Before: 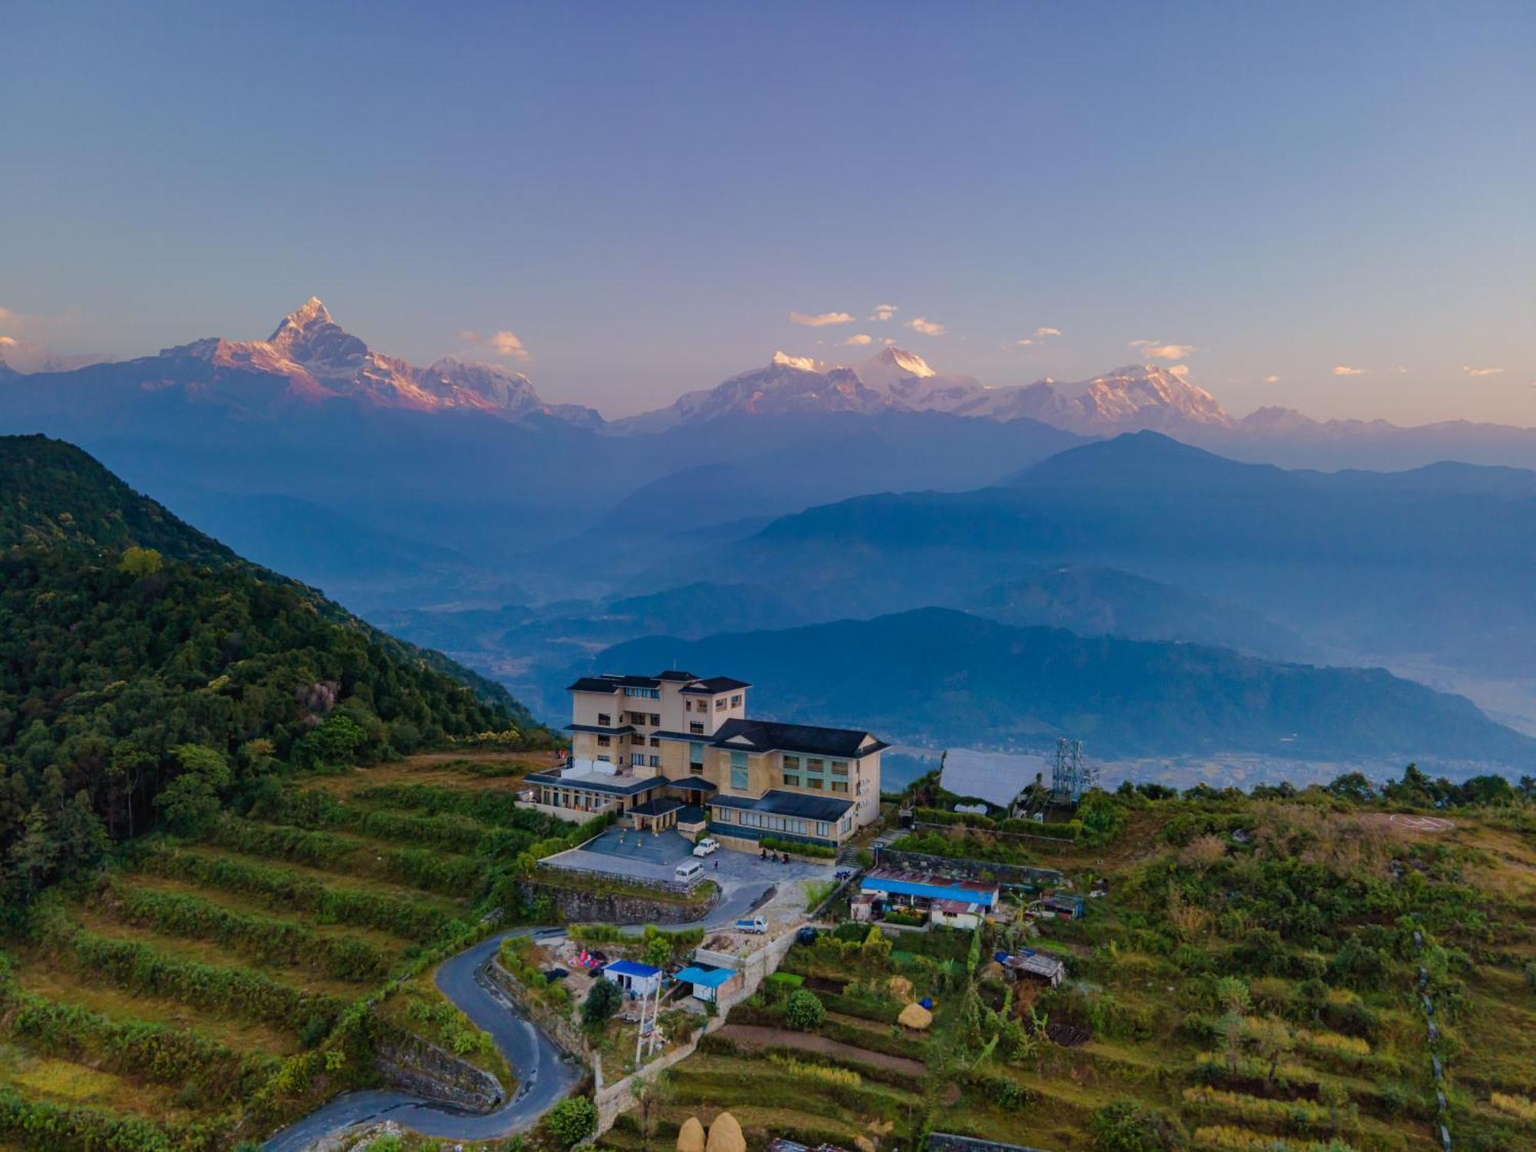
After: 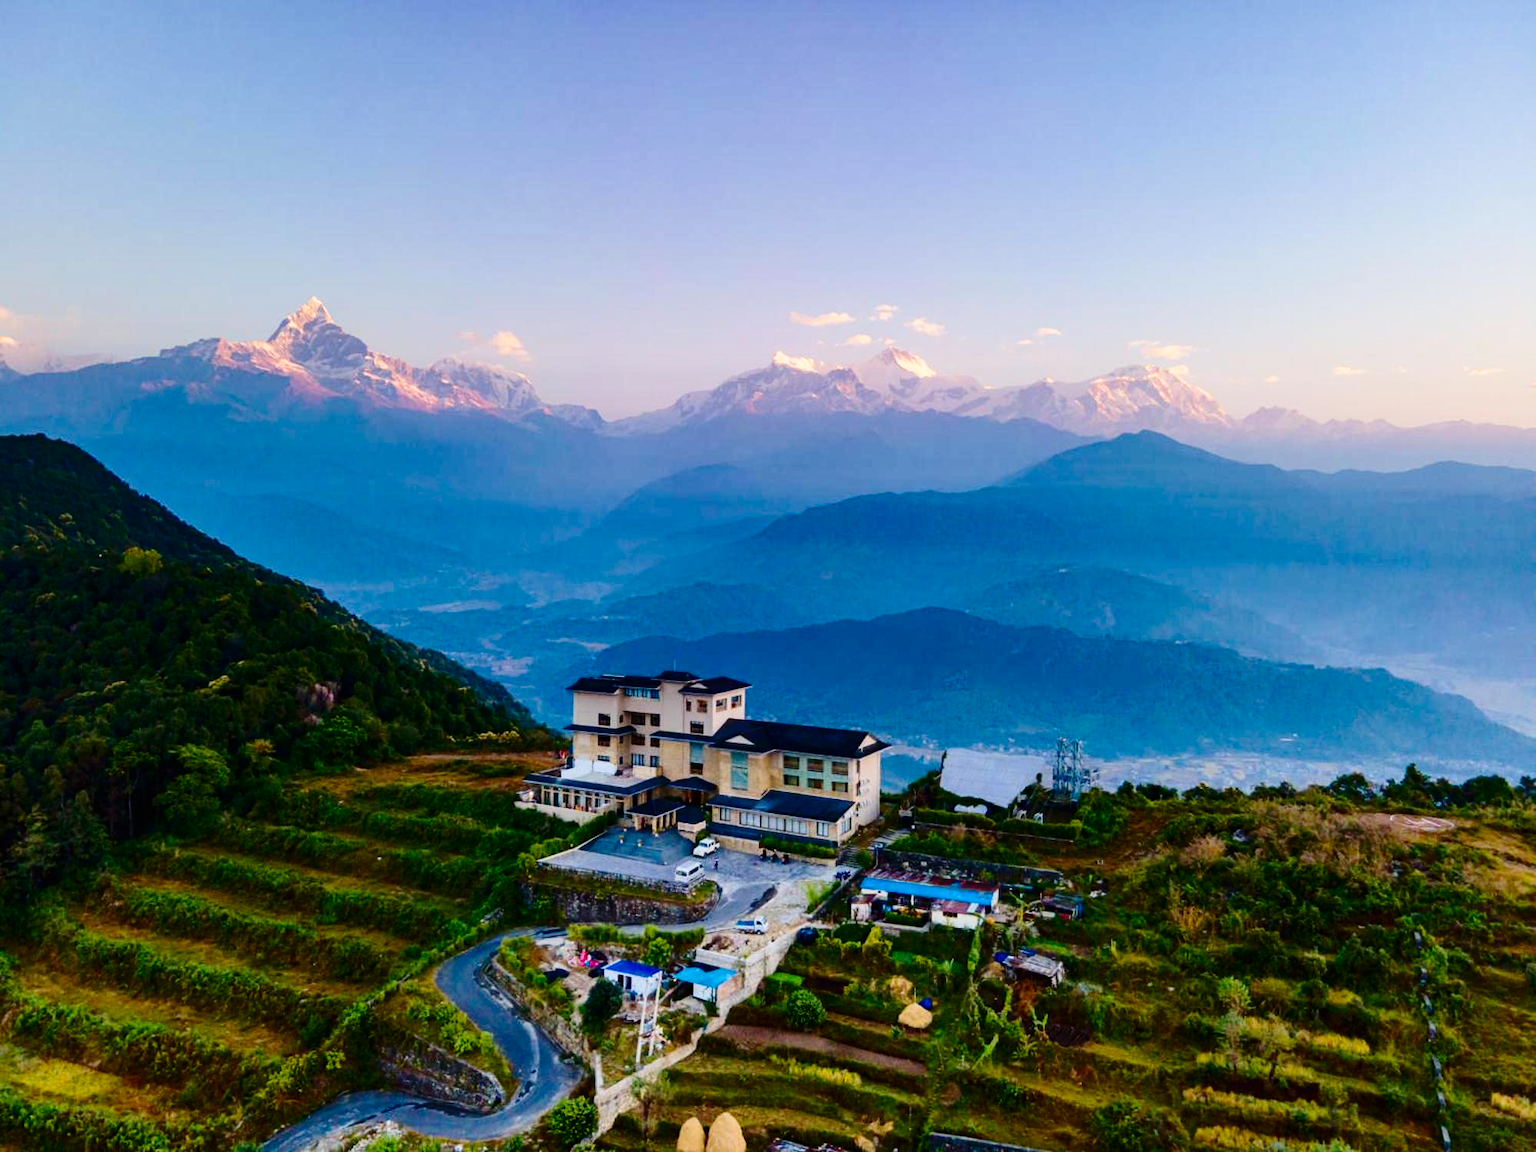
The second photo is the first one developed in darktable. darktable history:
contrast brightness saturation: contrast 0.201, brightness -0.106, saturation 0.098
base curve: curves: ch0 [(0, 0) (0.028, 0.03) (0.121, 0.232) (0.46, 0.748) (0.859, 0.968) (1, 1)], preserve colors none
